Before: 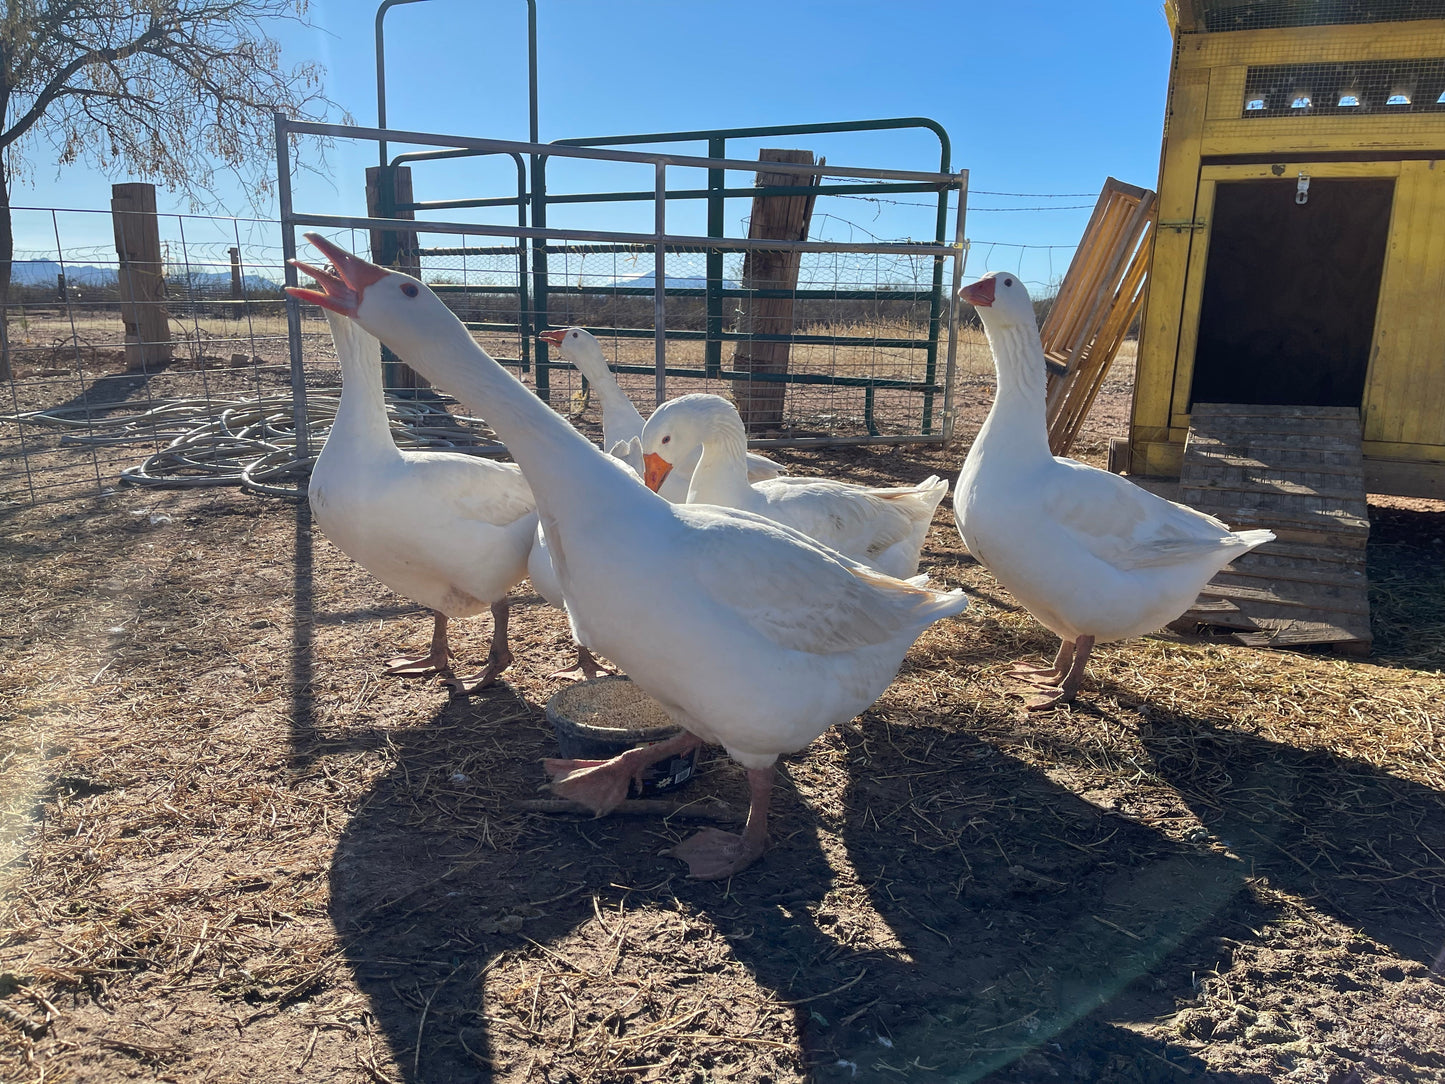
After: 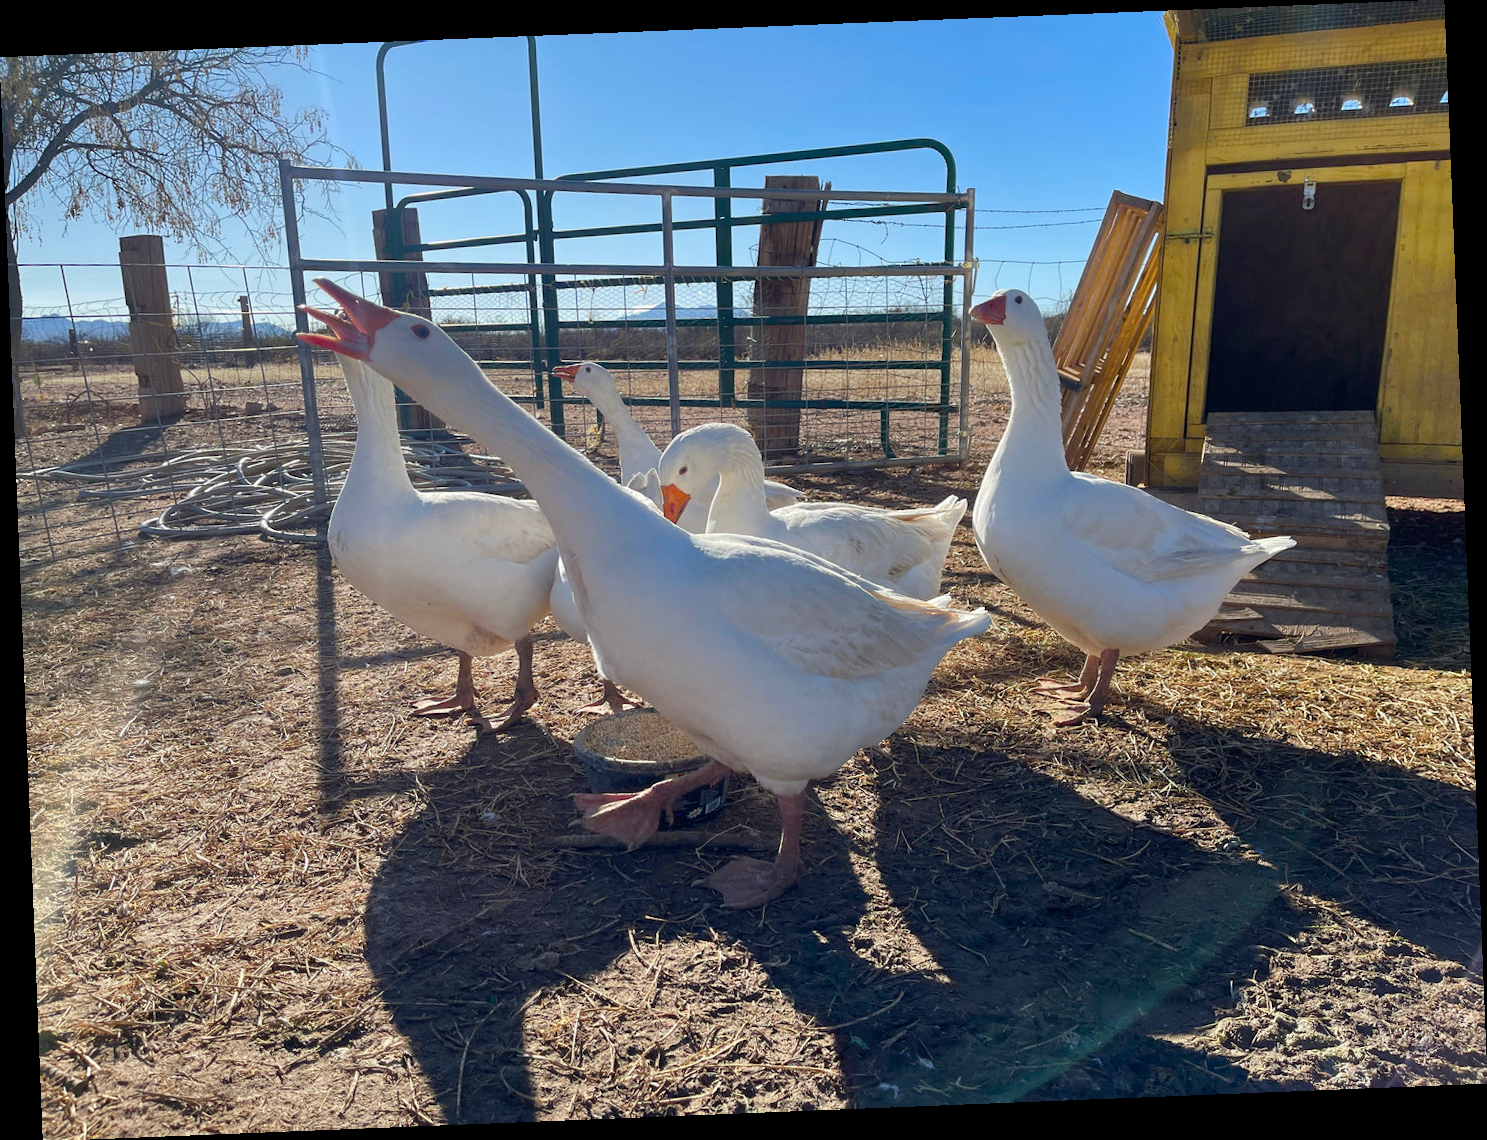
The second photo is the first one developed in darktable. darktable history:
rotate and perspective: rotation -2.29°, automatic cropping off
color balance rgb: perceptual saturation grading › global saturation 20%, perceptual saturation grading › highlights -25%, perceptual saturation grading › shadows 25%
